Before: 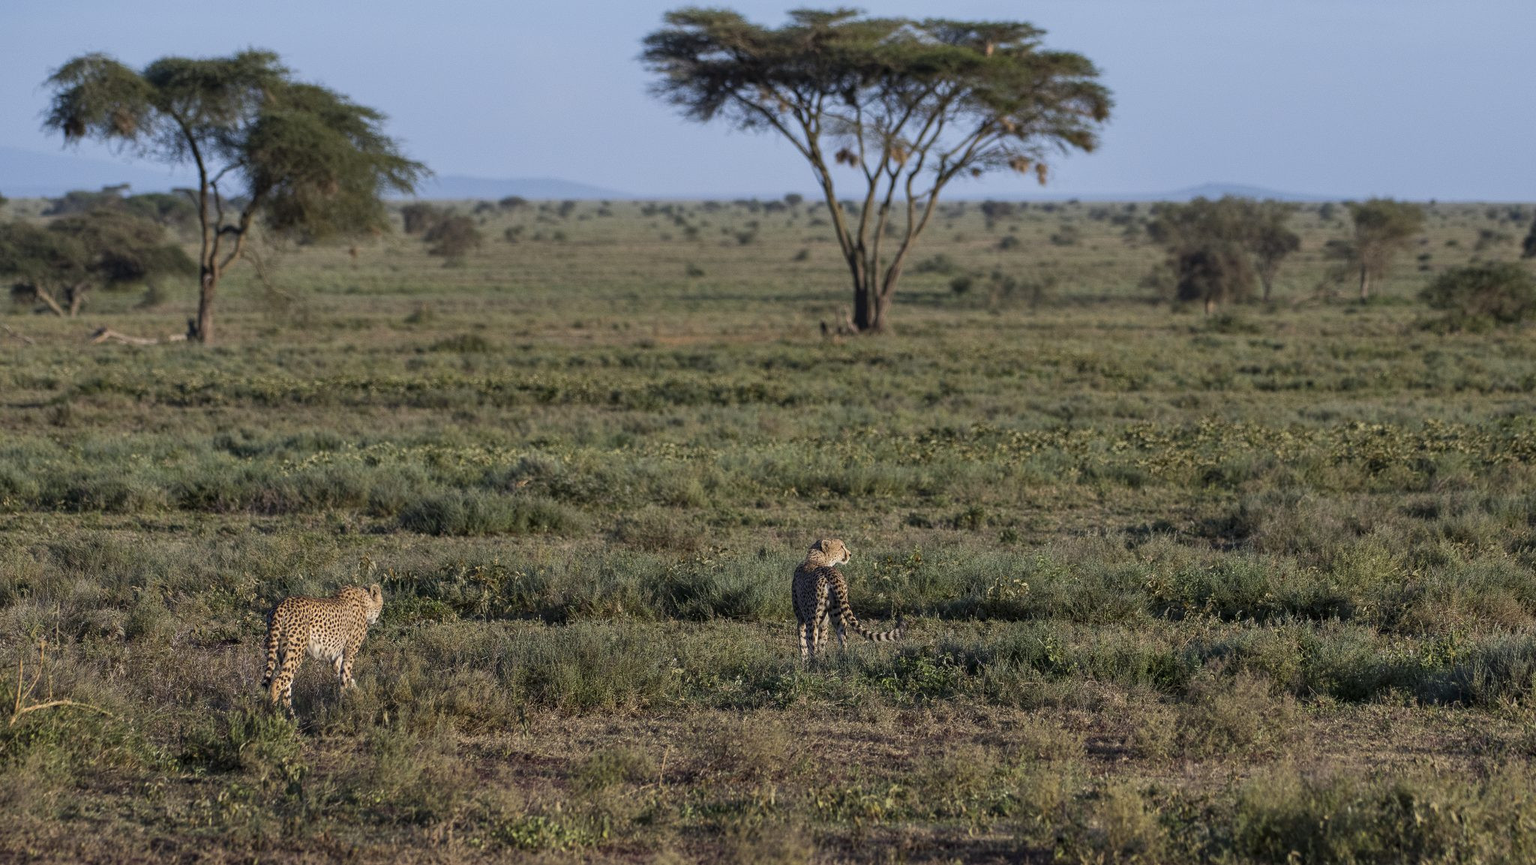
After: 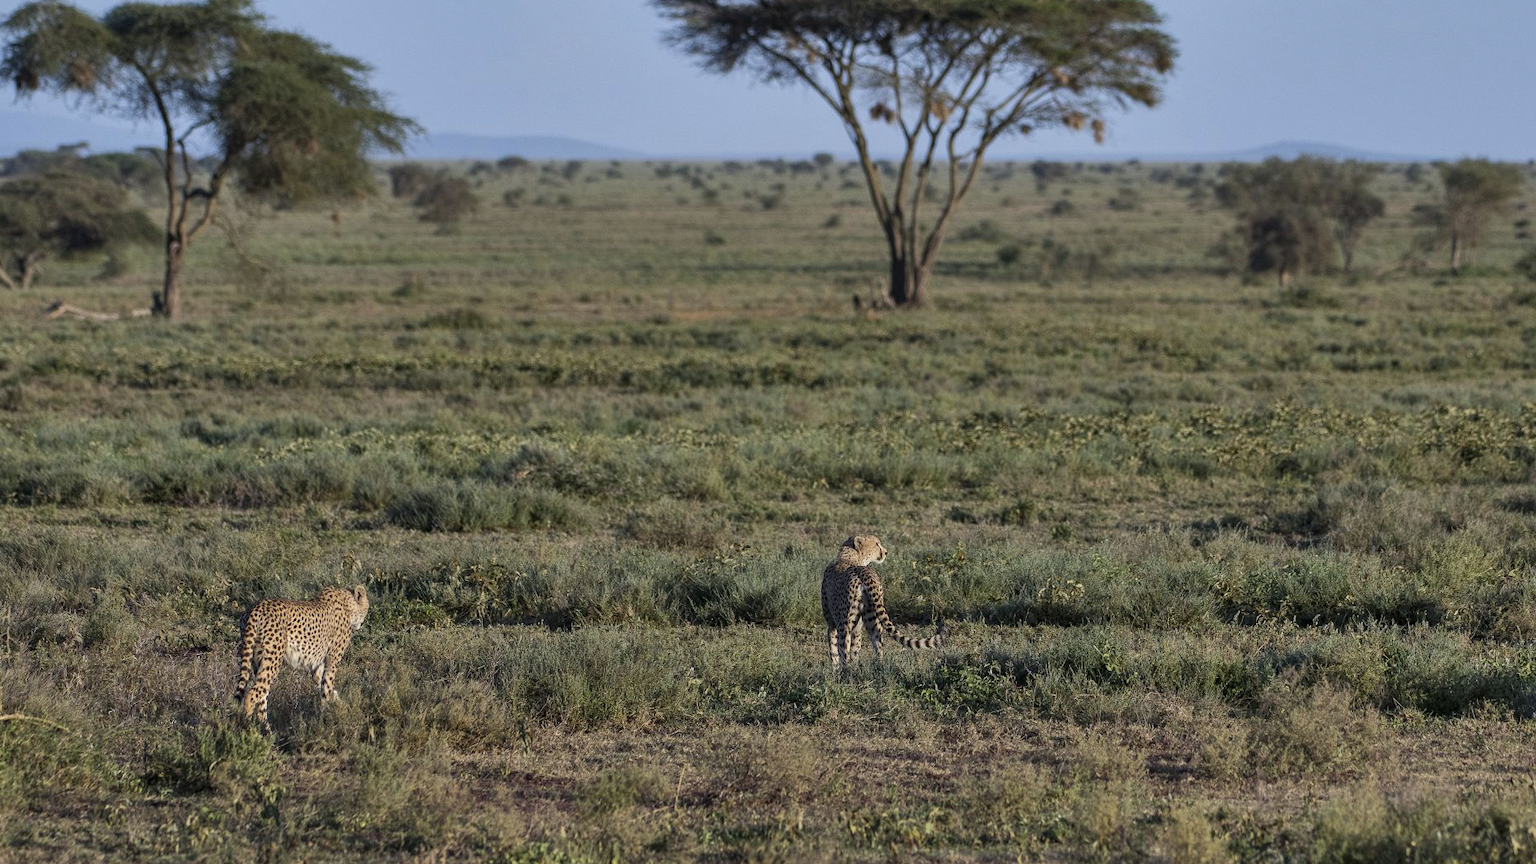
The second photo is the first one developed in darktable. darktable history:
crop: left 3.305%, top 6.436%, right 6.389%, bottom 3.258%
shadows and highlights: low approximation 0.01, soften with gaussian
white balance: red 0.986, blue 1.01
